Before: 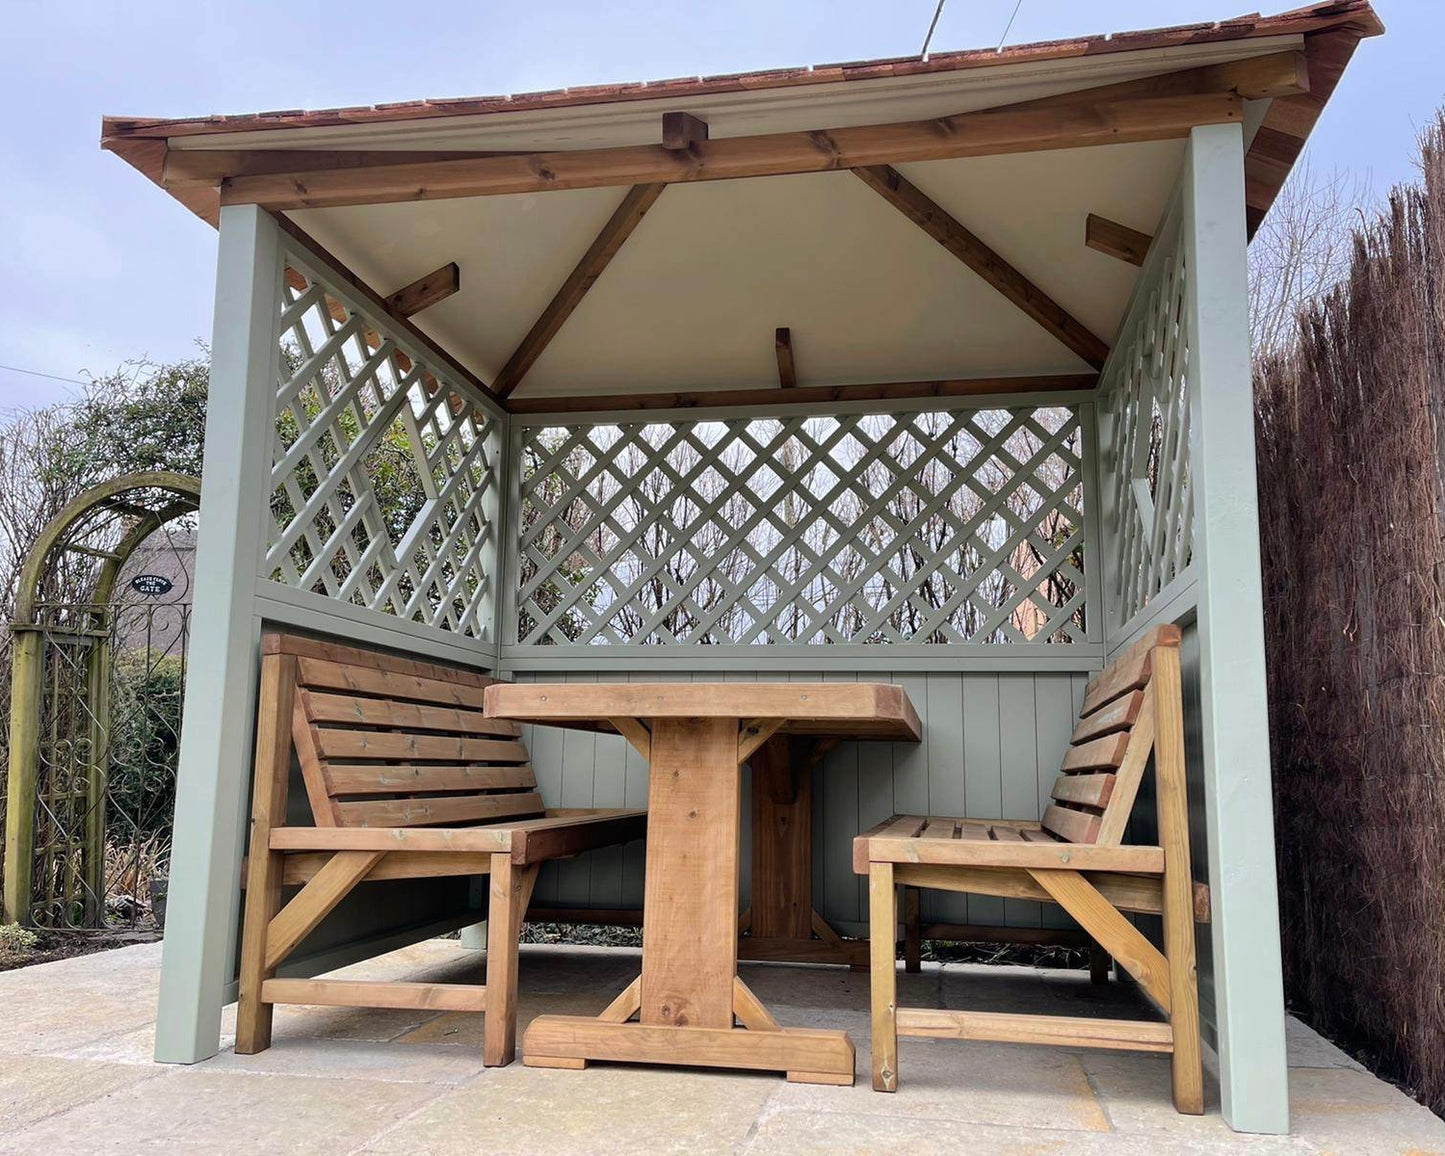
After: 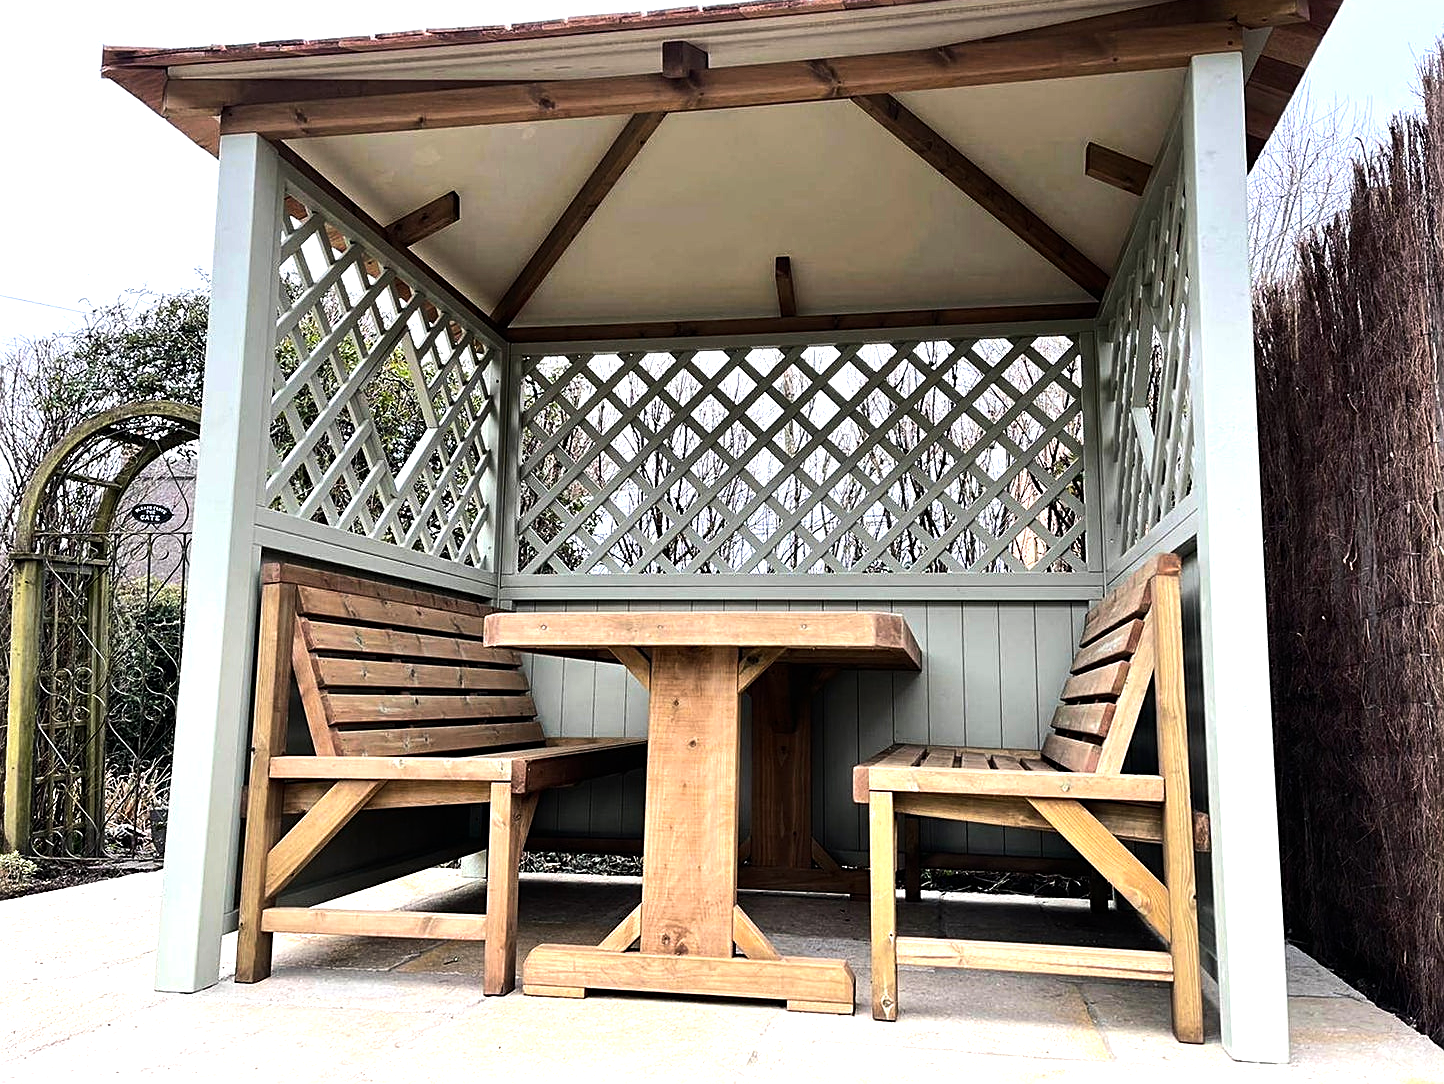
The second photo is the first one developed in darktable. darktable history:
exposure: compensate exposure bias true, compensate highlight preservation false
tone equalizer: -8 EV -1.05 EV, -7 EV -1.05 EV, -6 EV -0.906 EV, -5 EV -0.604 EV, -3 EV 0.561 EV, -2 EV 0.866 EV, -1 EV 1 EV, +0 EV 1.06 EV, edges refinement/feathering 500, mask exposure compensation -1.57 EV, preserve details no
crop and rotate: top 6.201%
sharpen: amount 0.497
